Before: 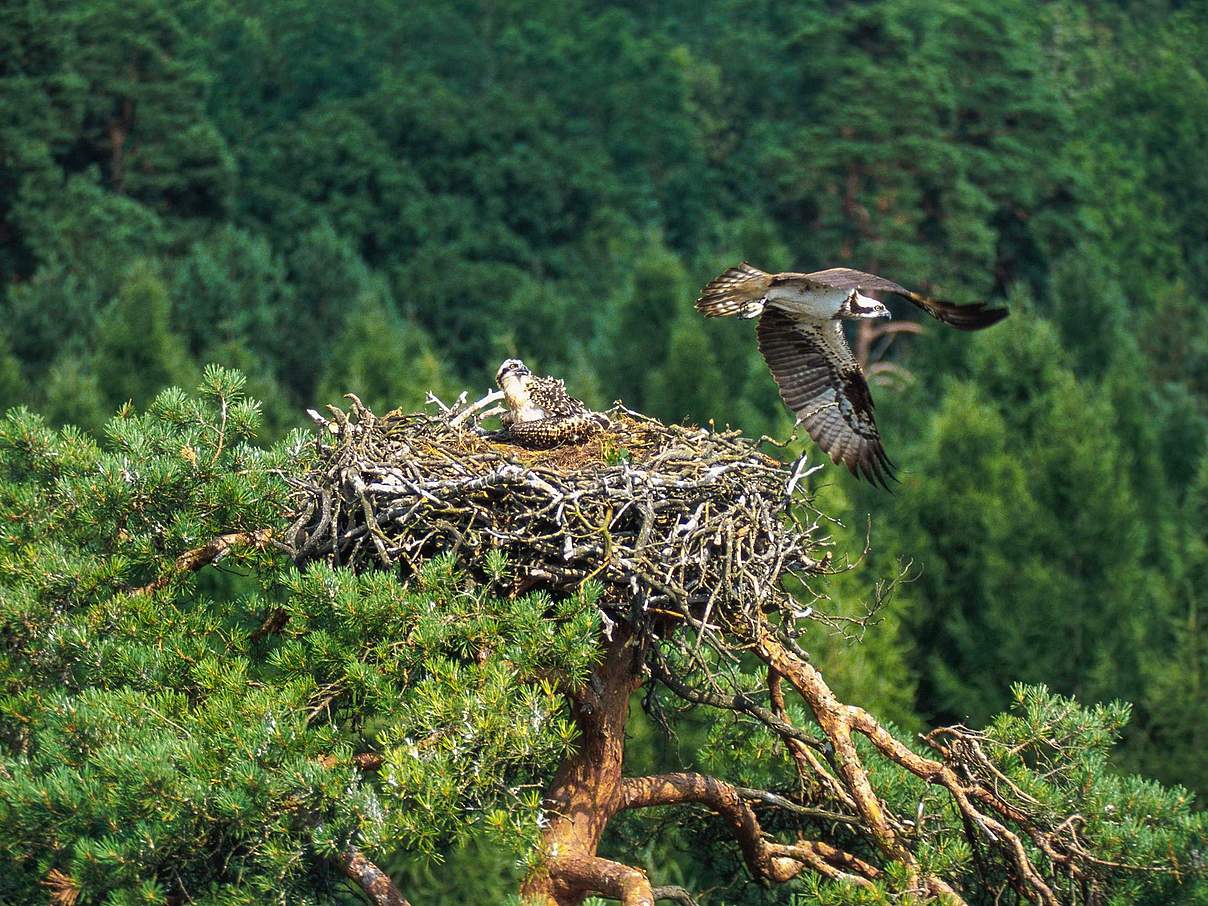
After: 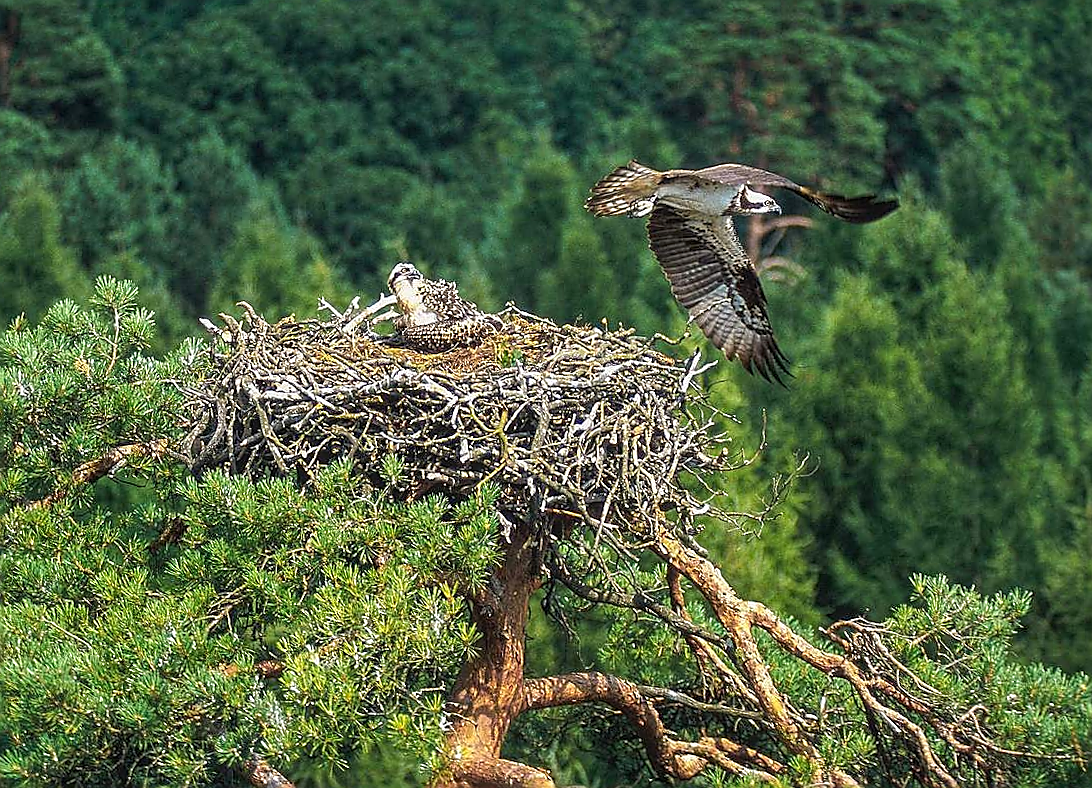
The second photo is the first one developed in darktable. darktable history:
crop and rotate: left 8.262%, top 9.226%
sharpen: radius 1.4, amount 1.25, threshold 0.7
exposure: exposure 0.161 EV, compensate highlight preservation false
local contrast: detail 110%
rotate and perspective: rotation -1.42°, crop left 0.016, crop right 0.984, crop top 0.035, crop bottom 0.965
